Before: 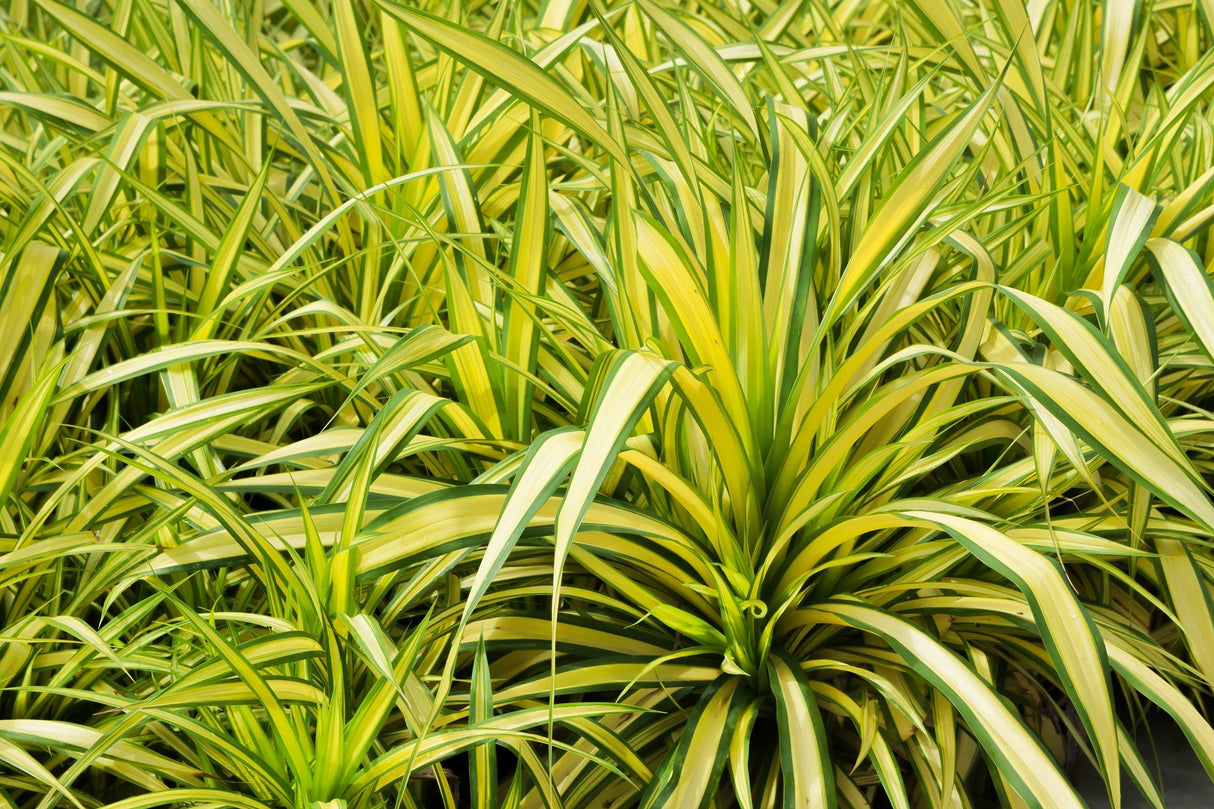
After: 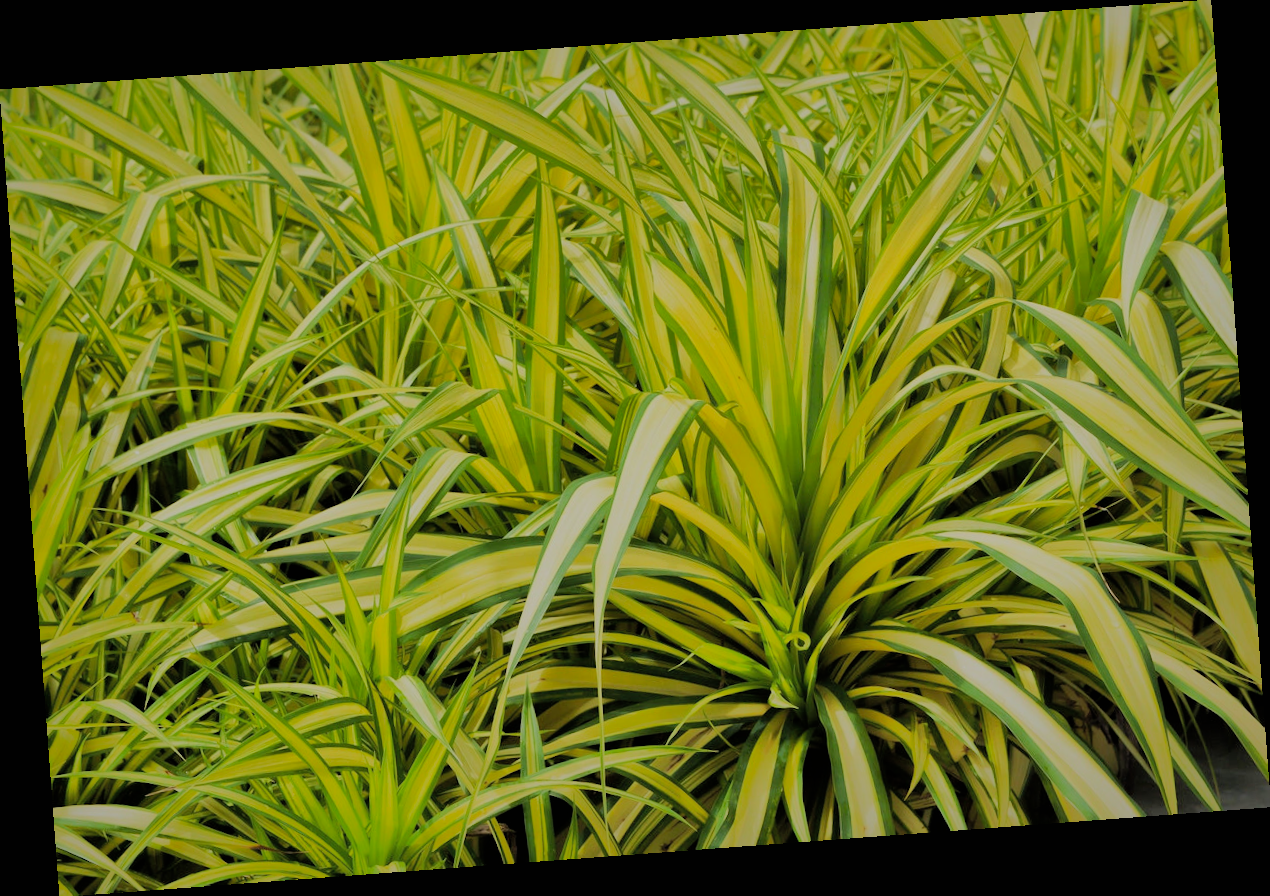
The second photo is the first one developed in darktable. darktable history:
tone equalizer: on, module defaults
rotate and perspective: rotation -4.25°, automatic cropping off
shadows and highlights: shadows 38.43, highlights -74.54
filmic rgb: black relative exposure -7.65 EV, white relative exposure 4.56 EV, hardness 3.61
